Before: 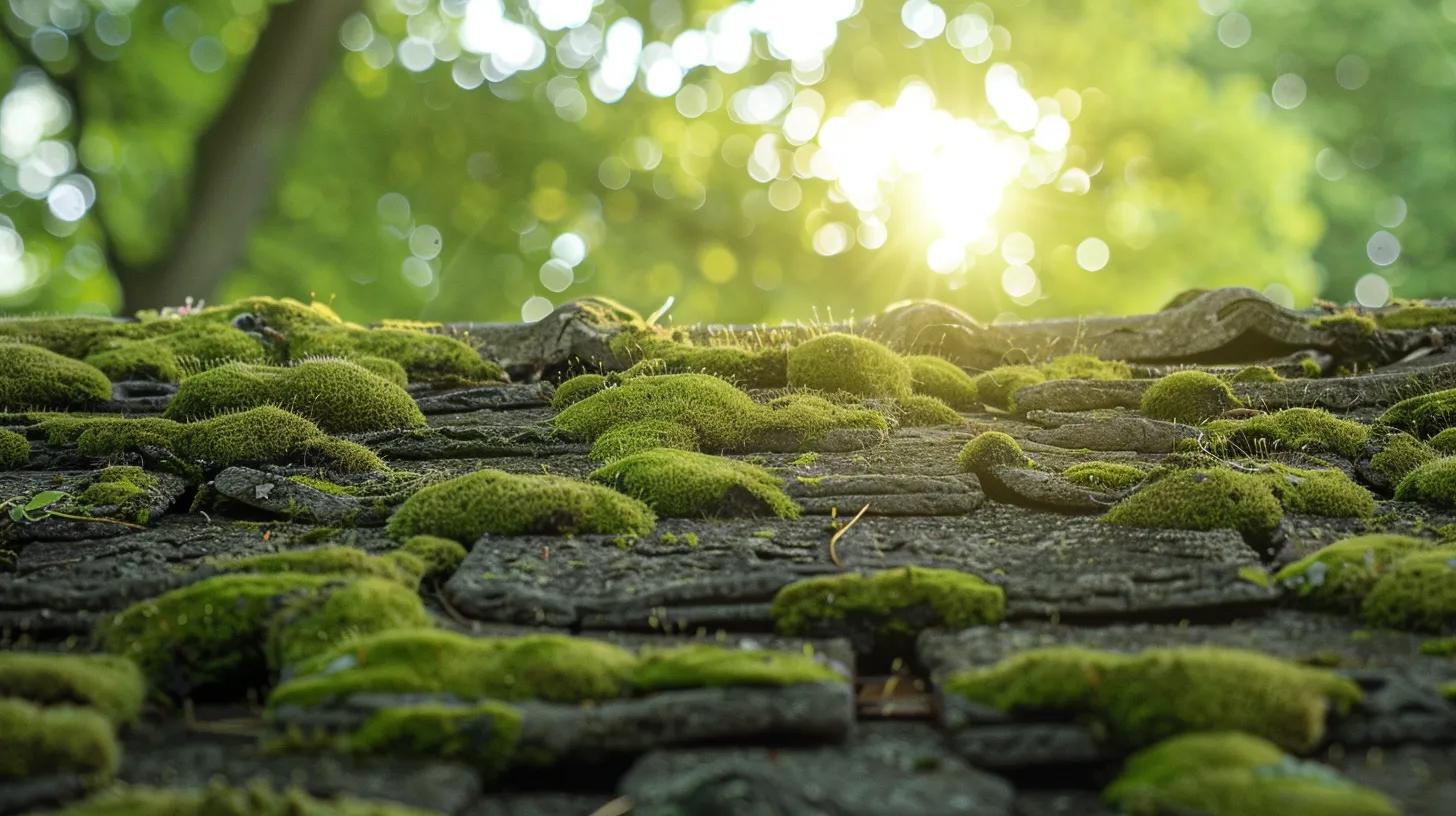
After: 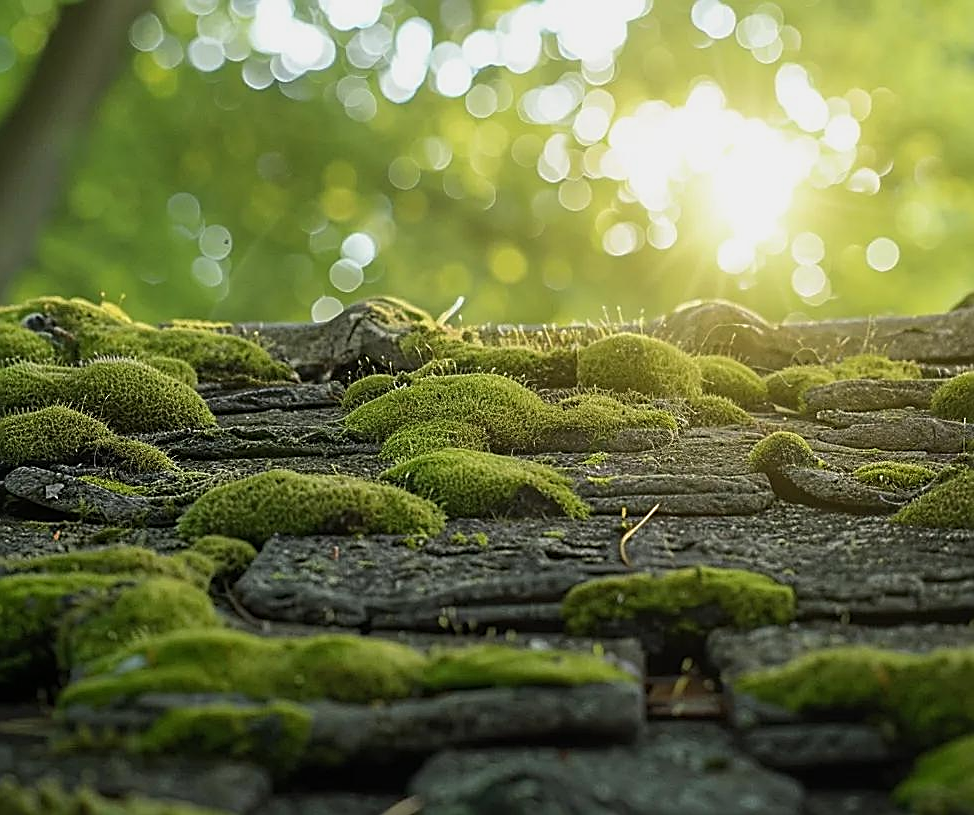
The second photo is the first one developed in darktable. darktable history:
sharpen: amount 1.001
exposure: exposure -0.211 EV, compensate highlight preservation false
crop and rotate: left 14.459%, right 18.622%
